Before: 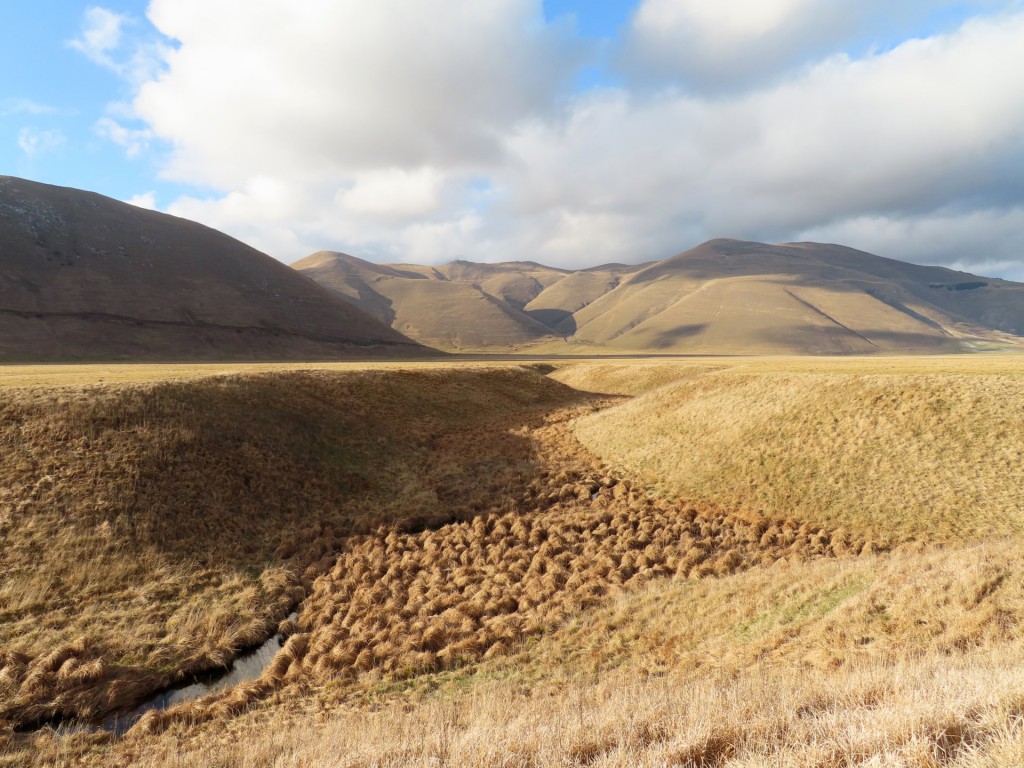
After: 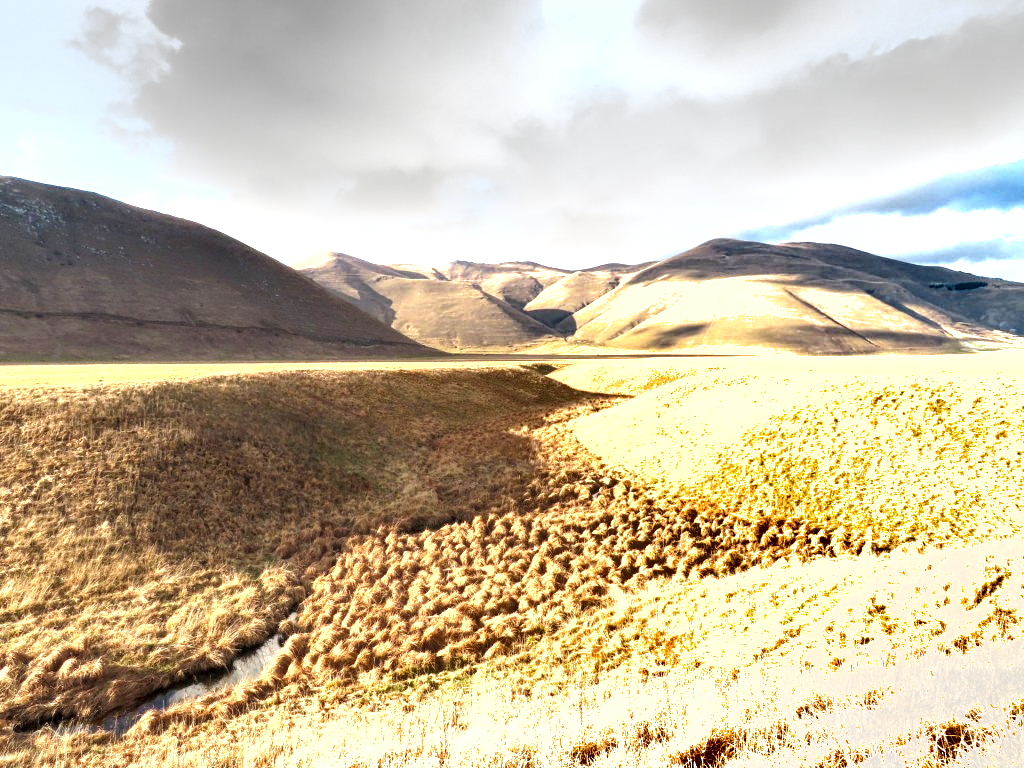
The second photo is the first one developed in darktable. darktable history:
exposure: black level correction 0, exposure 1.45 EV, compensate exposure bias true, compensate highlight preservation false
local contrast: highlights 99%, shadows 86%, detail 160%, midtone range 0.2
shadows and highlights: shadows 60, soften with gaussian
